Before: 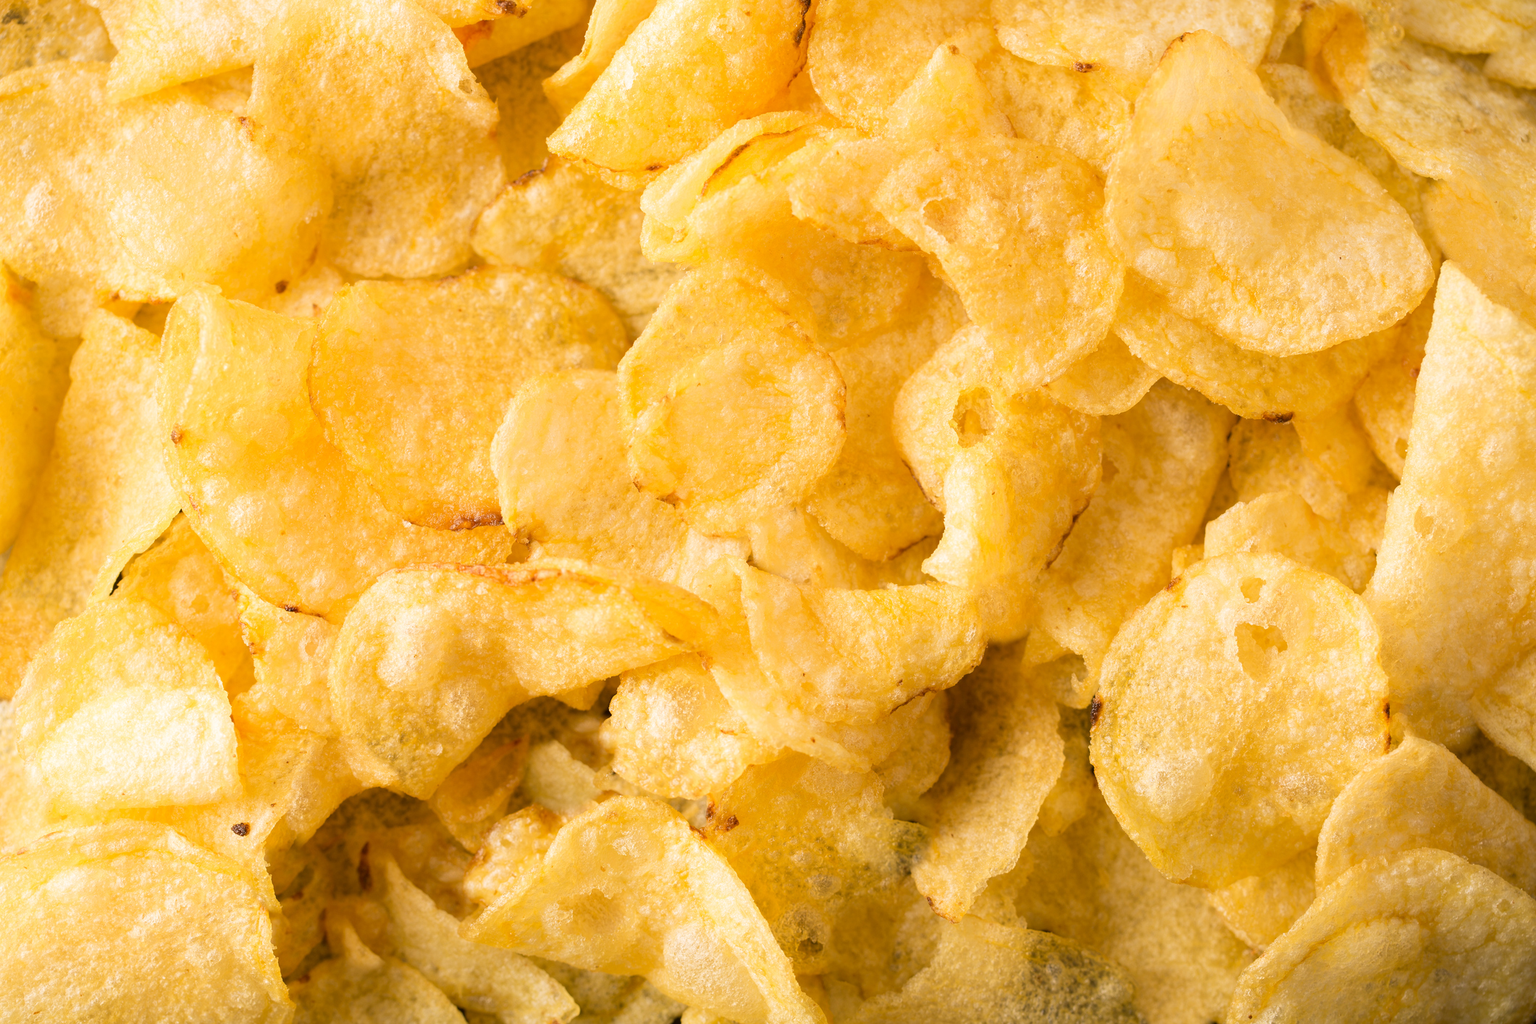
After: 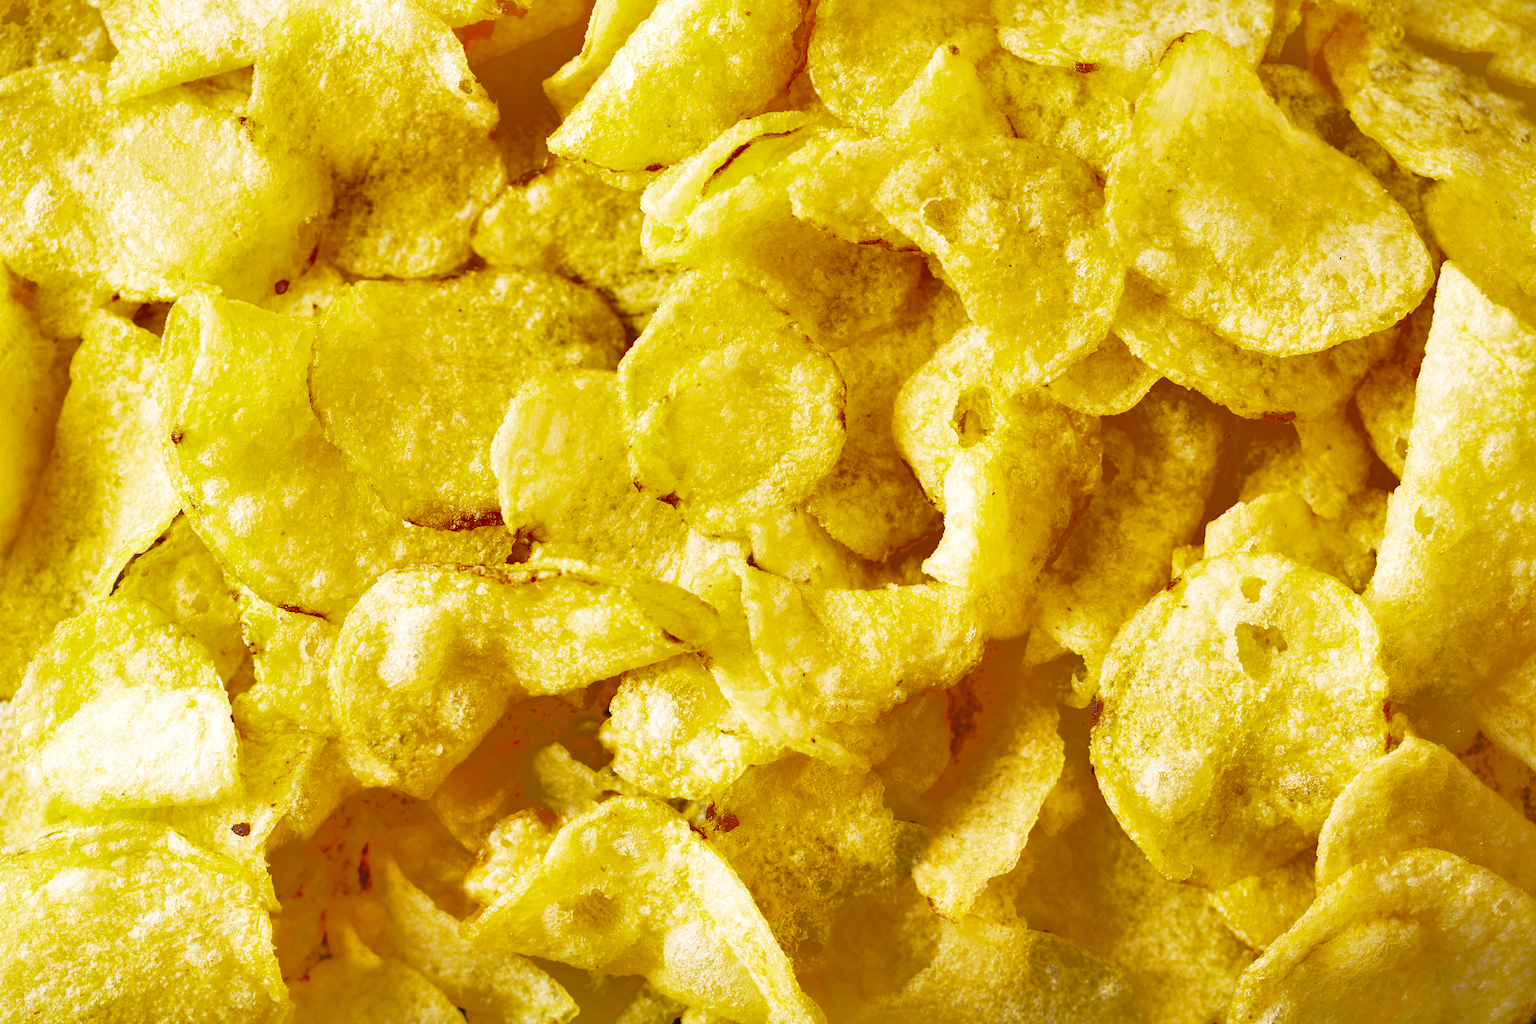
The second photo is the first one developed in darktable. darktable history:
base curve: curves: ch0 [(0, 0) (0.032, 0.037) (0.105, 0.228) (0.435, 0.76) (0.856, 0.983) (1, 1)], preserve colors none
shadows and highlights: shadows 38.43, highlights -74.54
